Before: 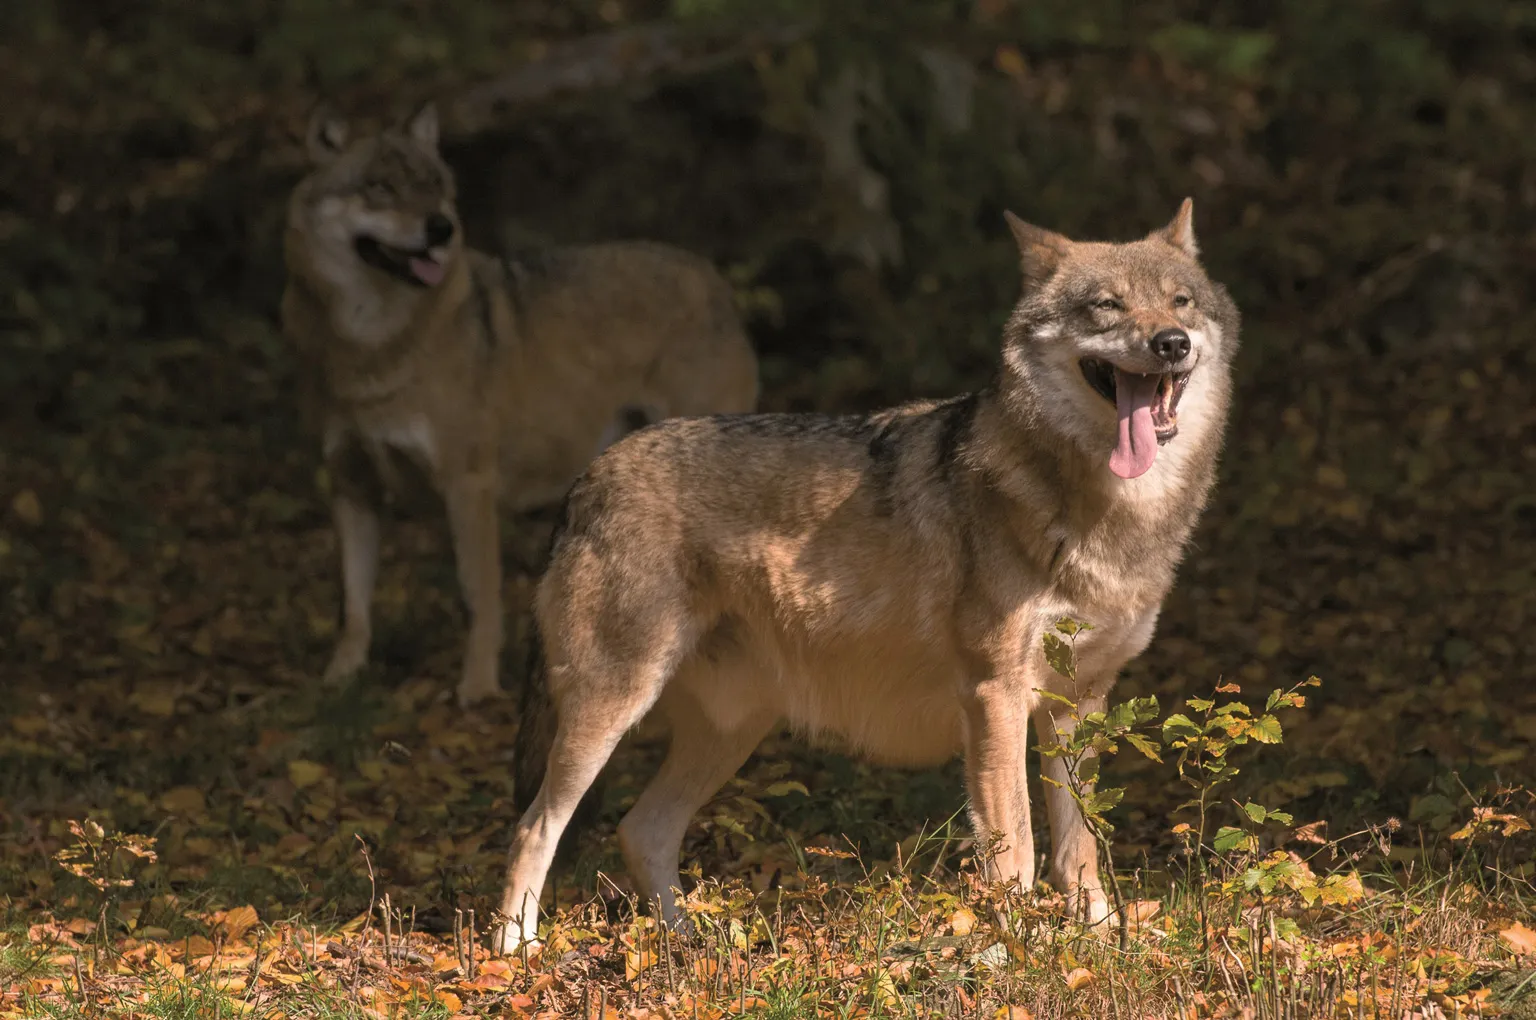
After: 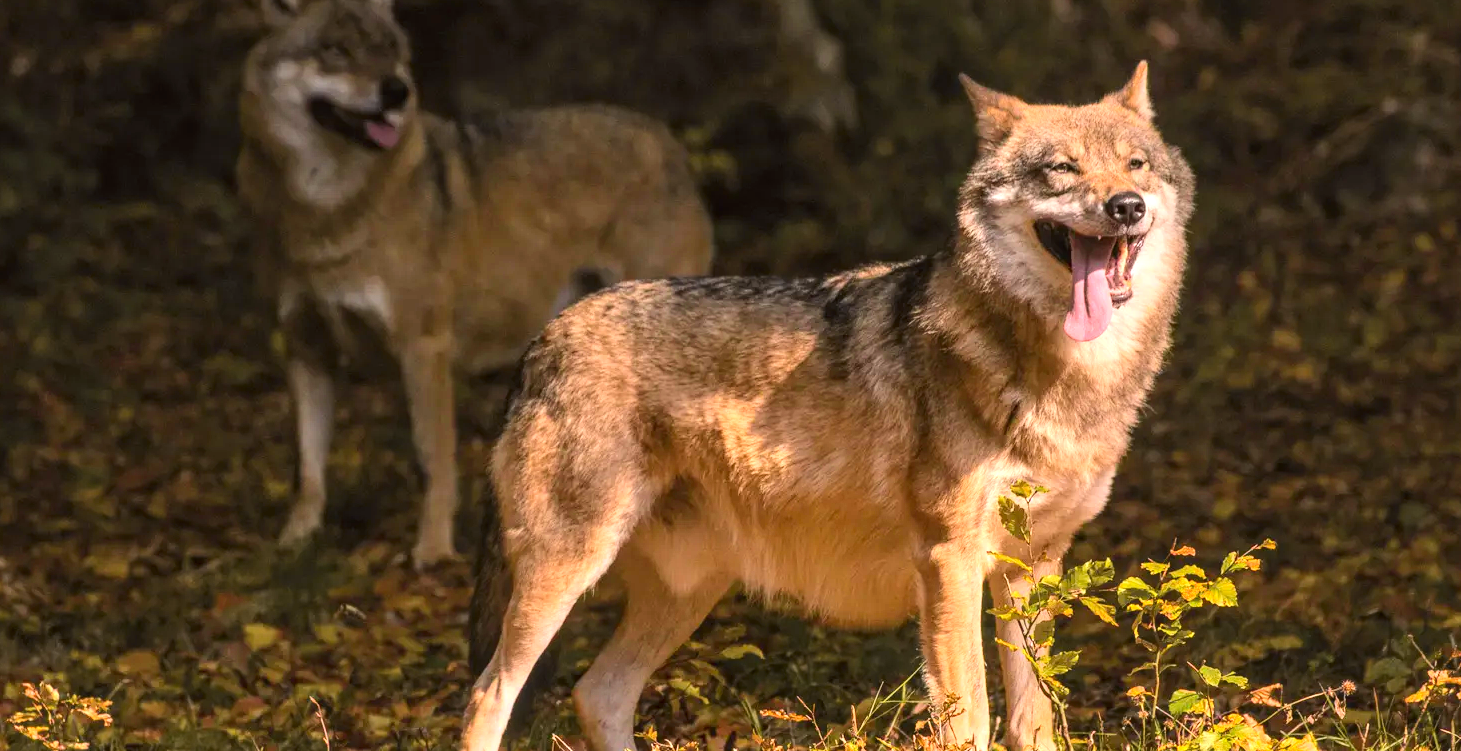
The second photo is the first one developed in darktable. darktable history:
tone curve: curves: ch0 [(0, 0.023) (0.103, 0.087) (0.295, 0.297) (0.445, 0.531) (0.553, 0.665) (0.735, 0.843) (0.994, 1)]; ch1 [(0, 0) (0.414, 0.395) (0.447, 0.447) (0.485, 0.495) (0.512, 0.523) (0.542, 0.581) (0.581, 0.632) (0.646, 0.715) (1, 1)]; ch2 [(0, 0) (0.369, 0.388) (0.449, 0.431) (0.478, 0.471) (0.516, 0.517) (0.579, 0.624) (0.674, 0.775) (1, 1)], color space Lab, independent channels, preserve colors none
exposure: black level correction 0, exposure 0.499 EV, compensate highlight preservation false
crop and rotate: left 2.979%, top 13.508%, right 1.862%, bottom 12.791%
local contrast: on, module defaults
